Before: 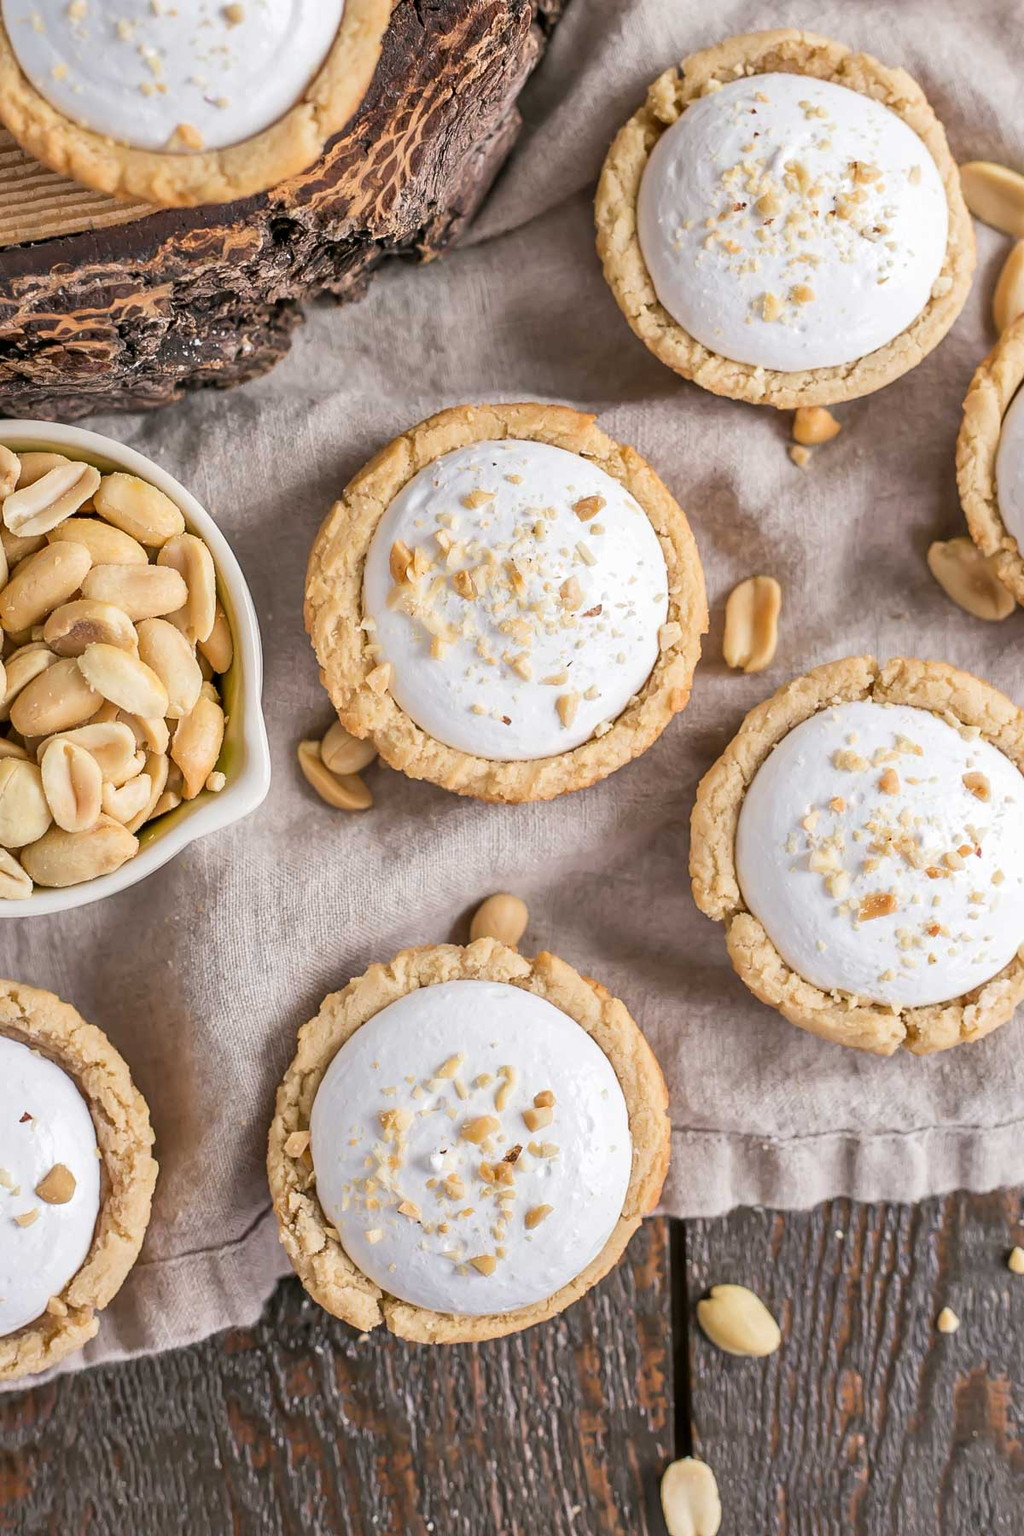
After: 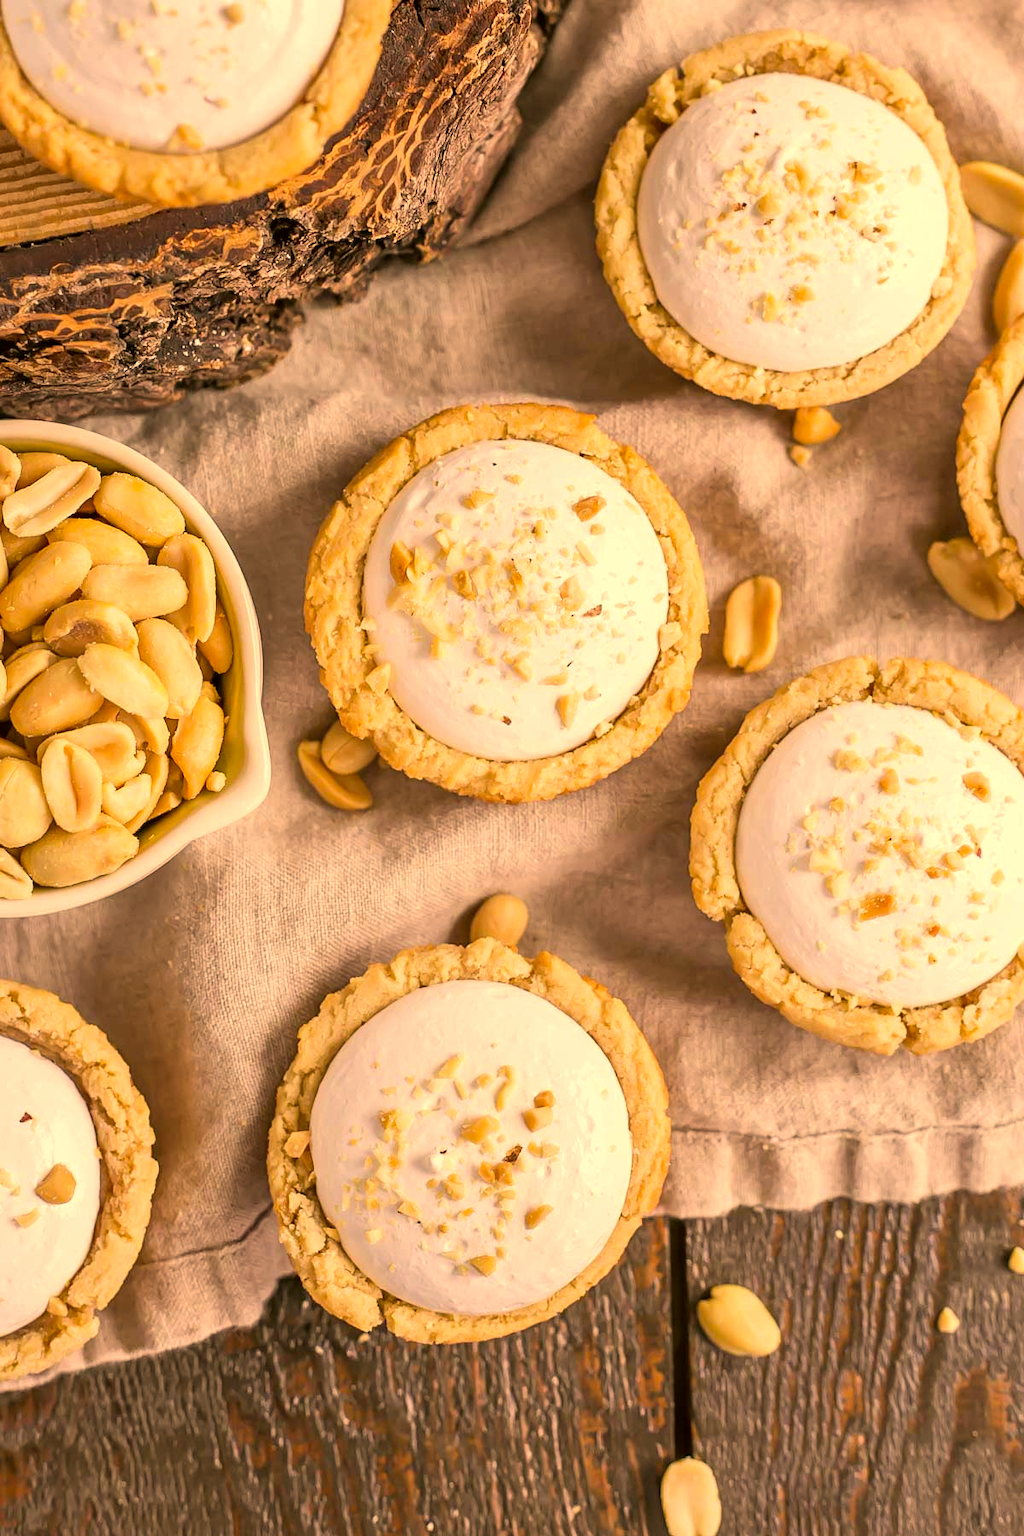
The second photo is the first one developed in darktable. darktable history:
exposure: black level correction 0, exposure 0.2 EV, compensate exposure bias true, compensate highlight preservation false
color correction: highlights a* 17.94, highlights b* 35.39, shadows a* 1.48, shadows b* 6.42, saturation 1.01
